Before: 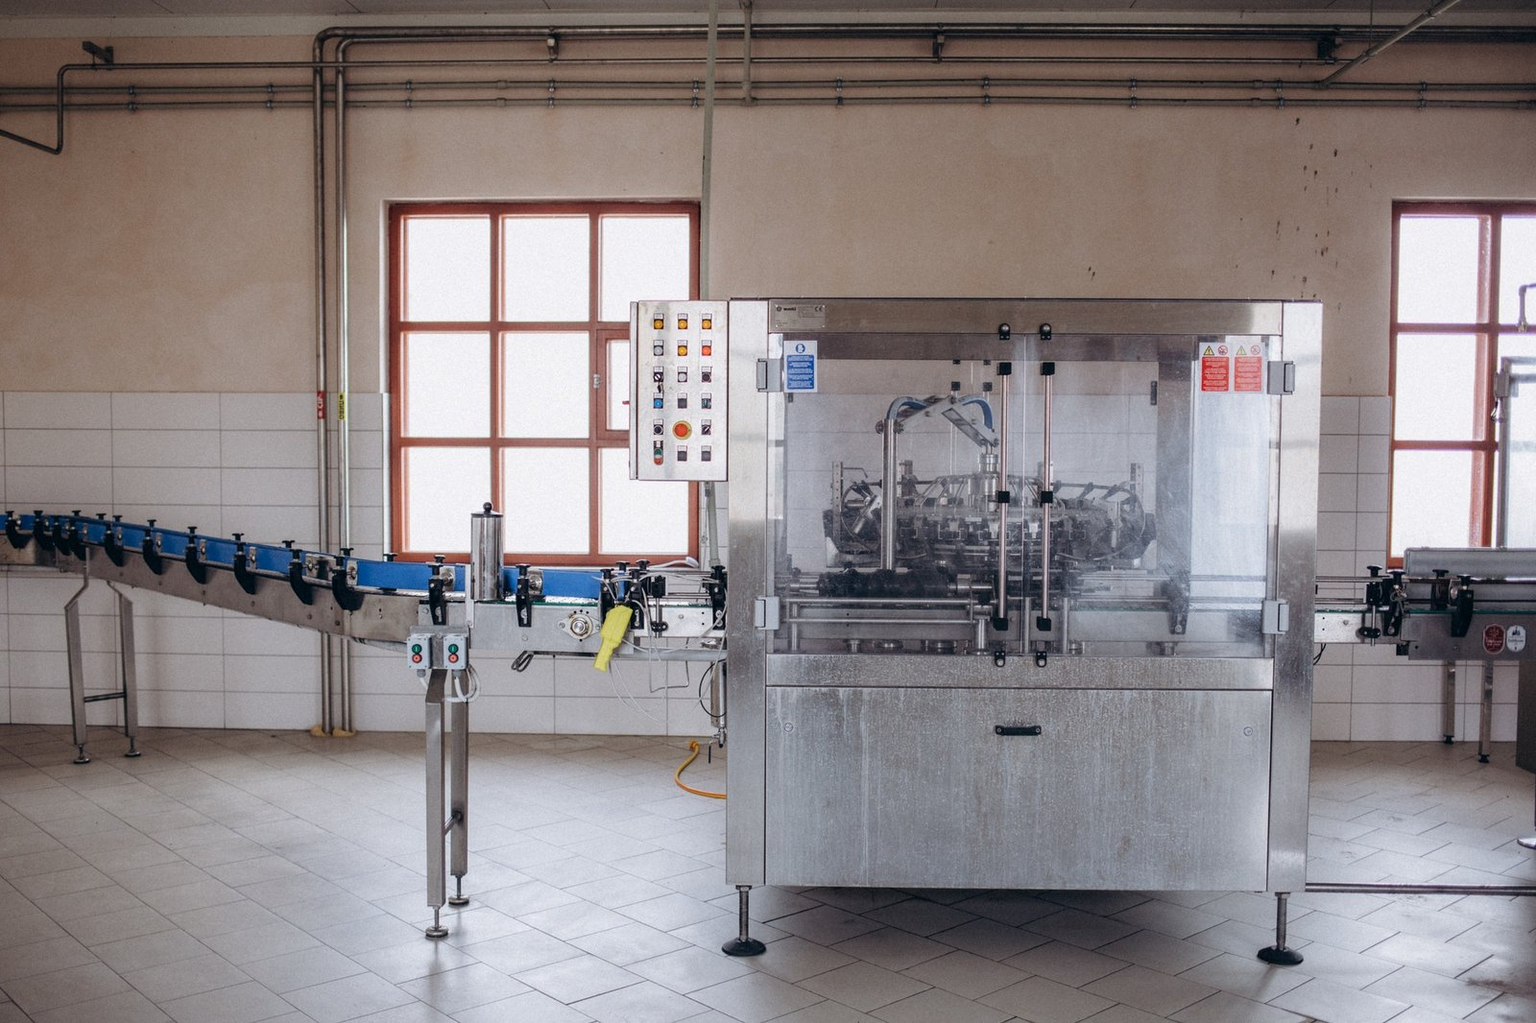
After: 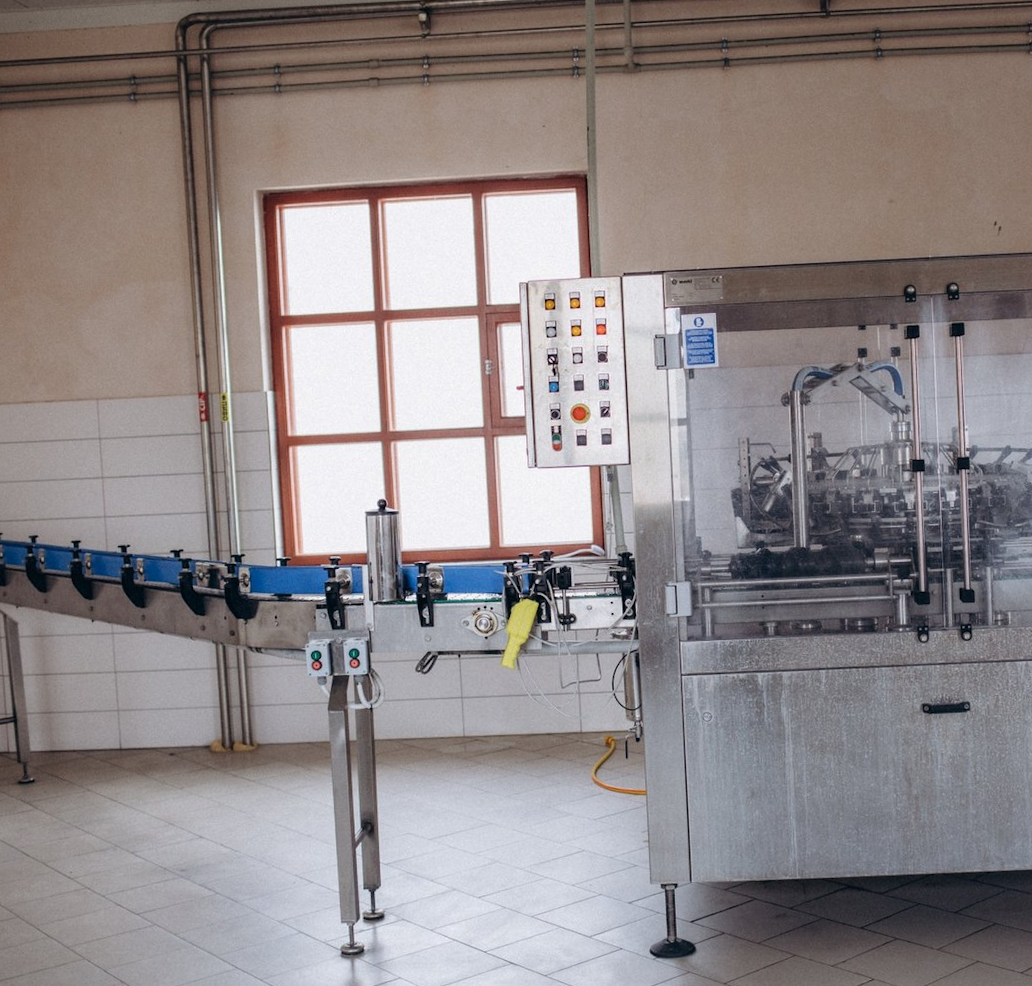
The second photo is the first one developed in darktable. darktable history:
crop and rotate: left 6.617%, right 26.717%
rotate and perspective: rotation -3°, crop left 0.031, crop right 0.968, crop top 0.07, crop bottom 0.93
